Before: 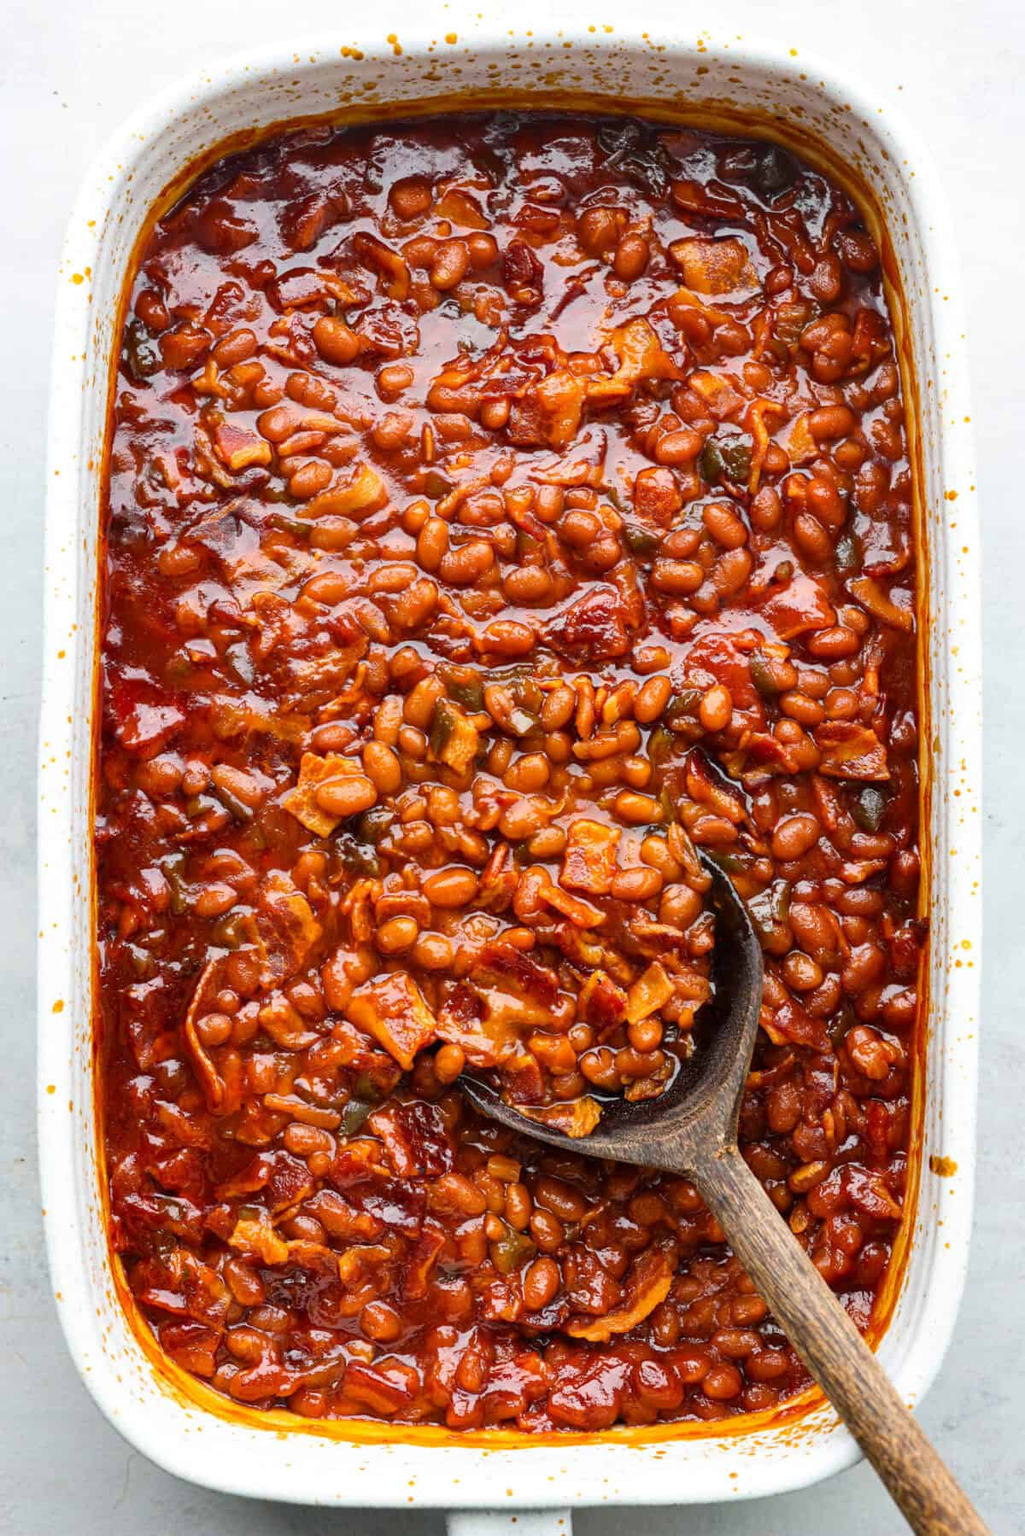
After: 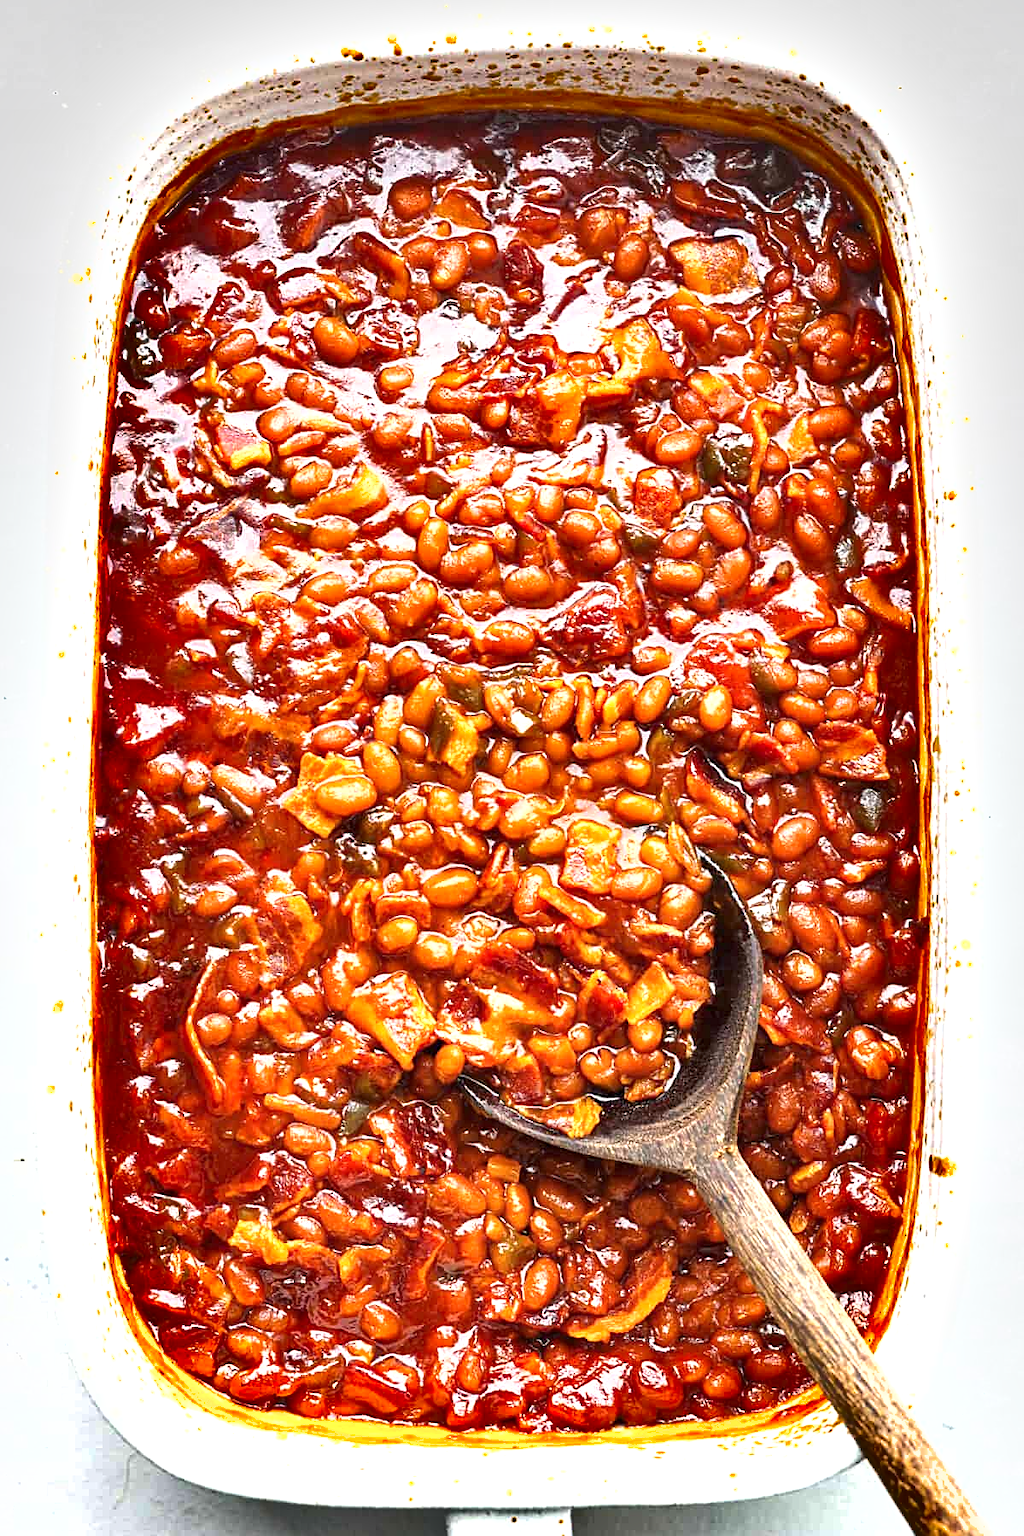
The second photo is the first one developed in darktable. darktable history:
exposure: black level correction 0, exposure 1.001 EV, compensate highlight preservation false
sharpen: on, module defaults
shadows and highlights: low approximation 0.01, soften with gaussian
